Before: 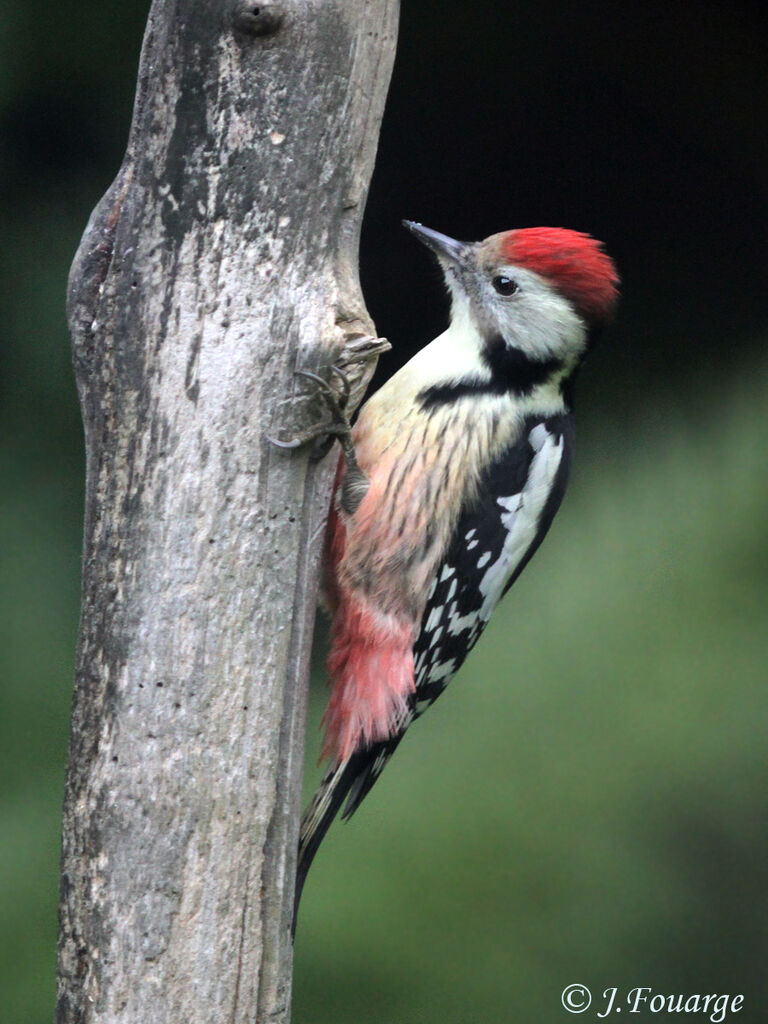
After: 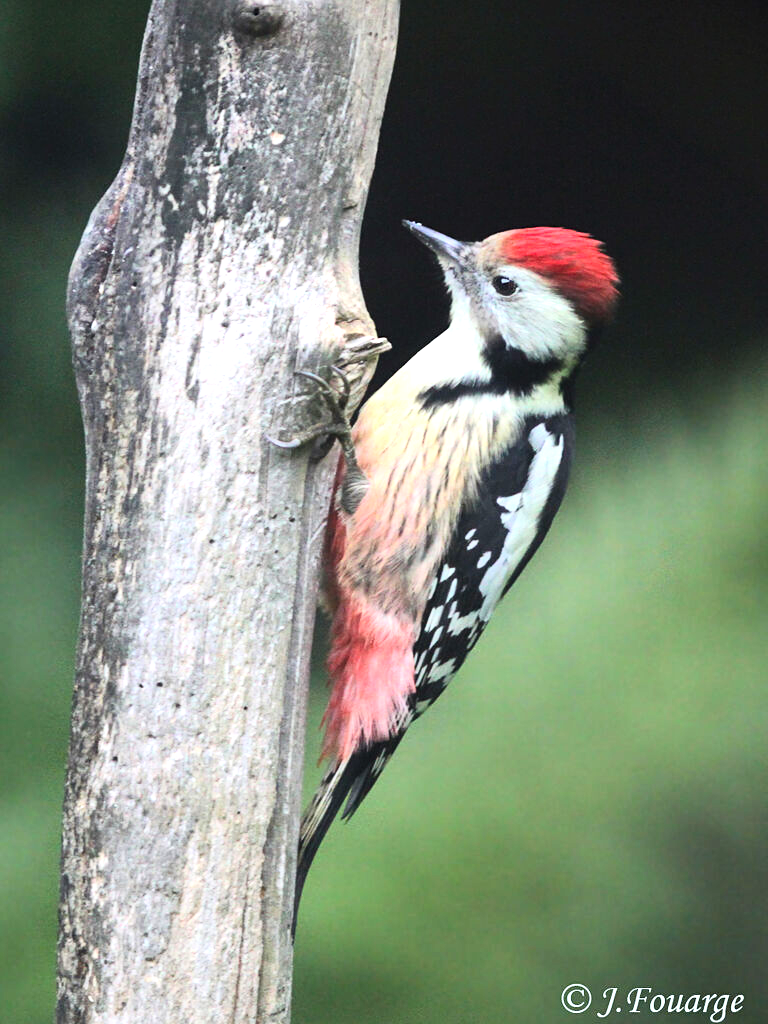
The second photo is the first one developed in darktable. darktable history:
contrast brightness saturation: contrast 0.2, brightness 0.16, saturation 0.22
exposure: black level correction -0.002, exposure 0.54 EV, compensate highlight preservation false
sharpen: amount 0.2
